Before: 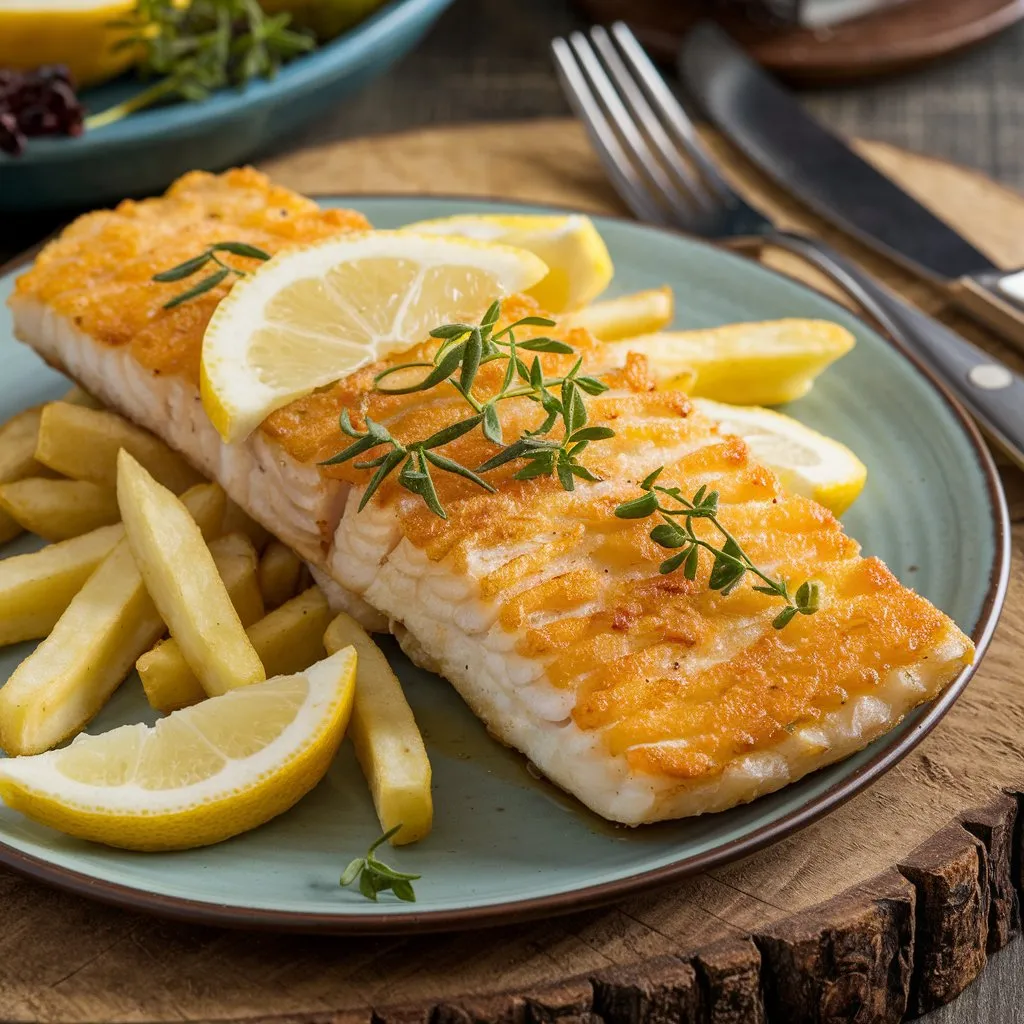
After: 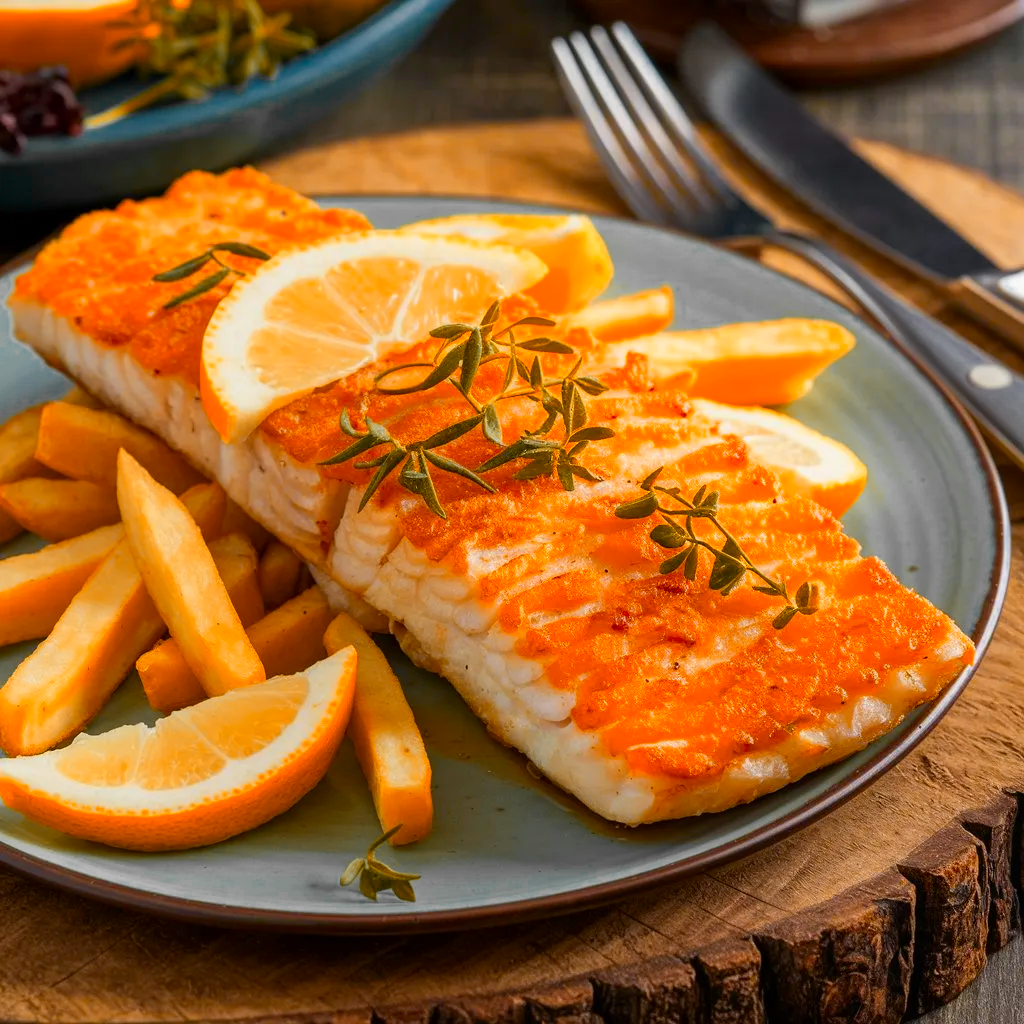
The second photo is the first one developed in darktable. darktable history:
color zones: curves: ch0 [(0, 0.499) (0.143, 0.5) (0.286, 0.5) (0.429, 0.476) (0.571, 0.284) (0.714, 0.243) (0.857, 0.449) (1, 0.499)]; ch1 [(0, 0.532) (0.143, 0.645) (0.286, 0.696) (0.429, 0.211) (0.571, 0.504) (0.714, 0.493) (0.857, 0.495) (1, 0.532)]; ch2 [(0, 0.5) (0.143, 0.5) (0.286, 0.427) (0.429, 0.324) (0.571, 0.5) (0.714, 0.5) (0.857, 0.5) (1, 0.5)], mix 100.78%
